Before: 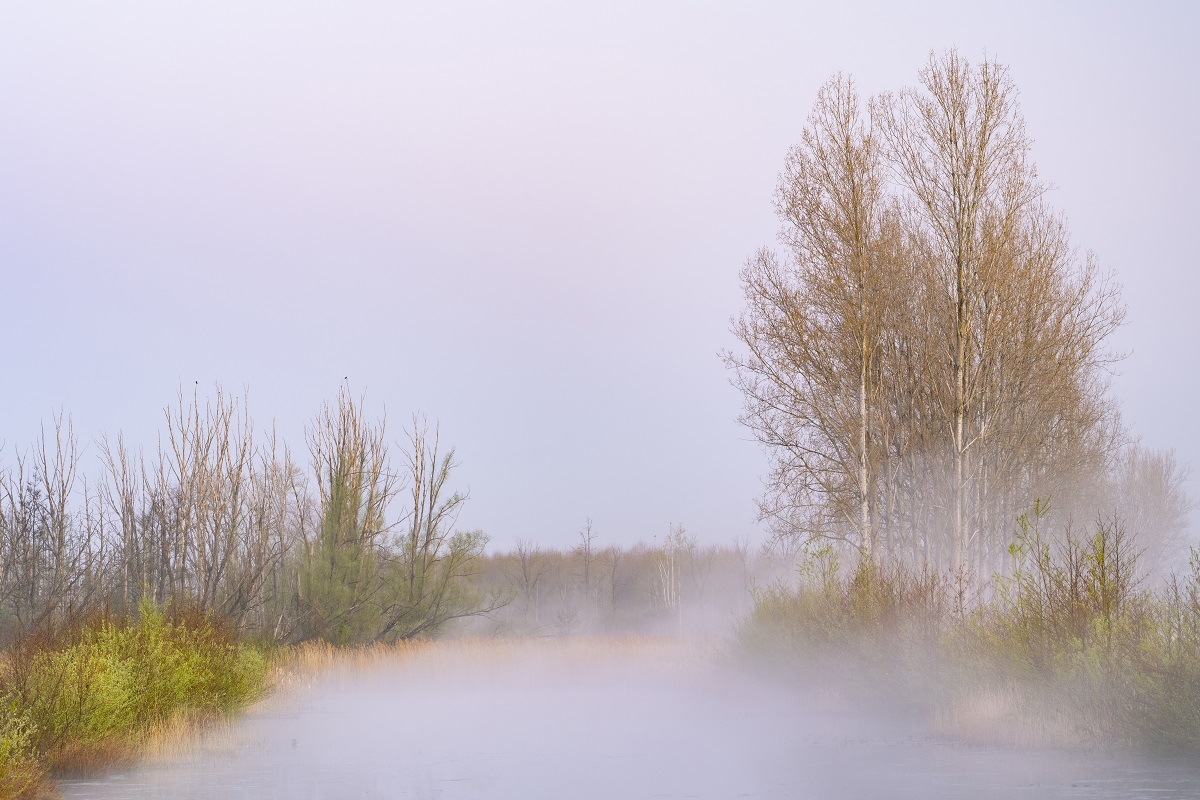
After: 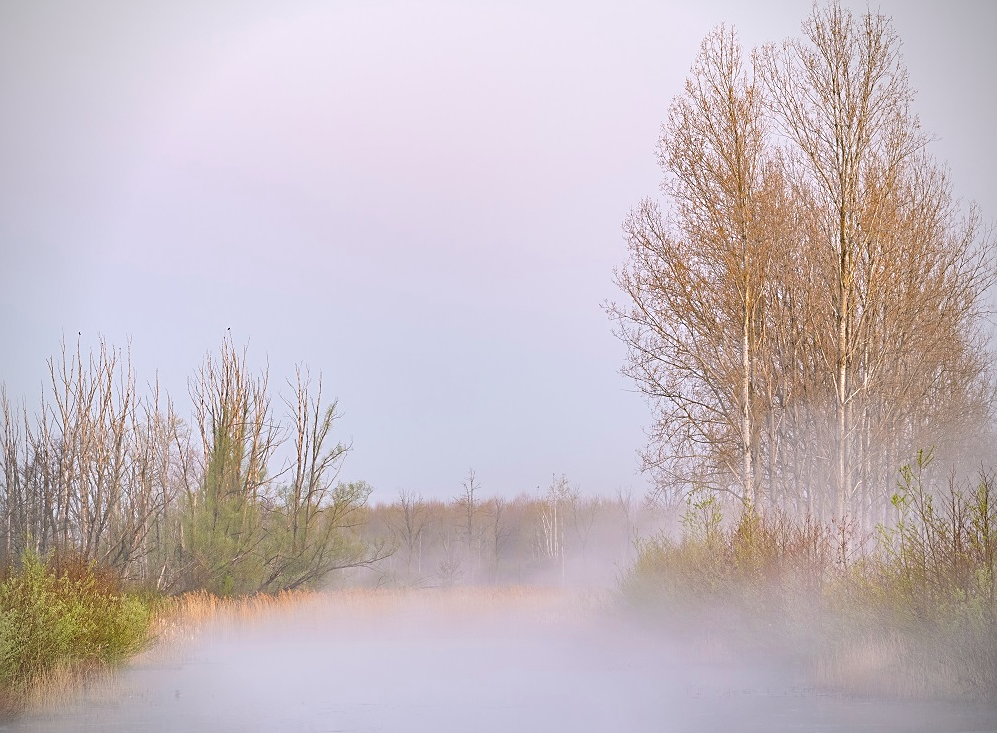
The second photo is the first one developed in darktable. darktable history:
crop: left 9.791%, top 6.247%, right 7.052%, bottom 2.107%
tone equalizer: -8 EV 0.024 EV, -7 EV -0.042 EV, -6 EV 0.048 EV, -5 EV 0.044 EV, -4 EV 0.269 EV, -3 EV 0.667 EV, -2 EV 0.575 EV, -1 EV 0.208 EV, +0 EV 0.019 EV
vignetting: unbound false
sharpen: on, module defaults
